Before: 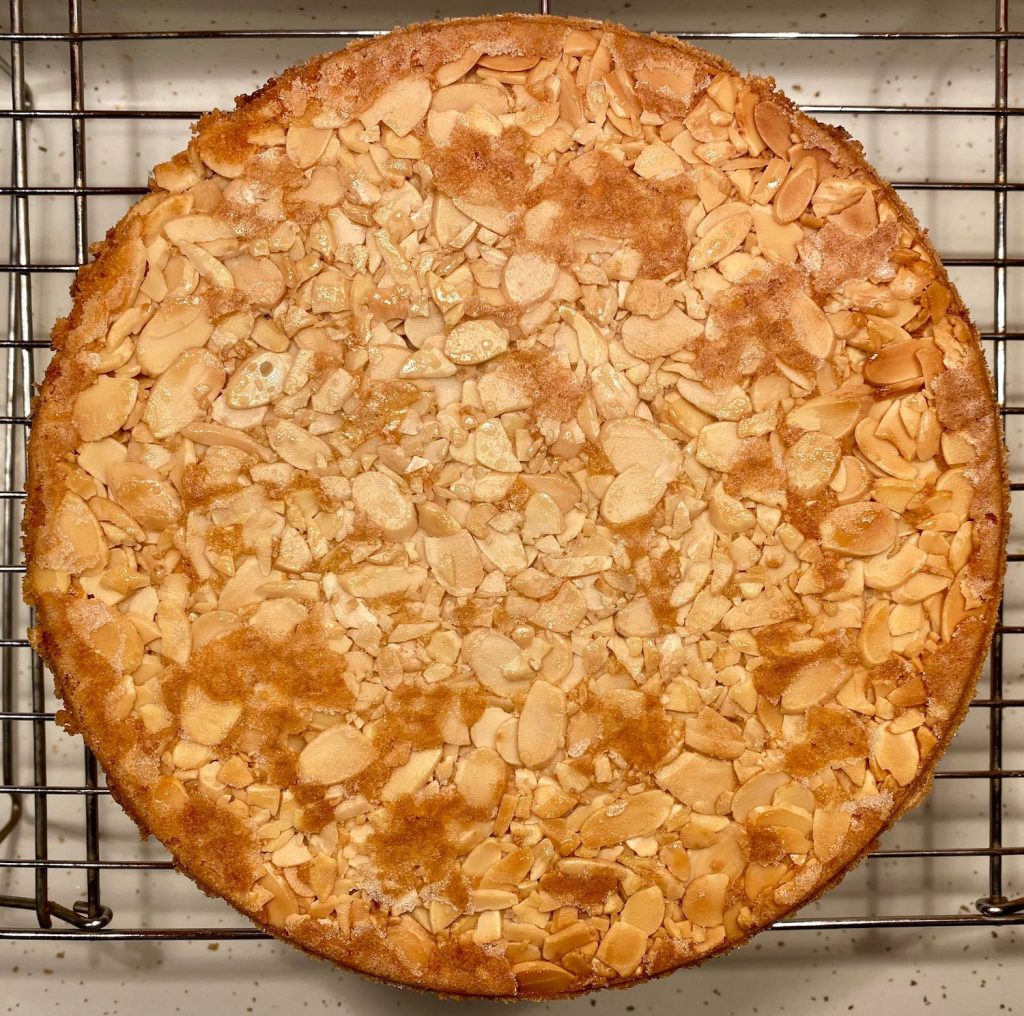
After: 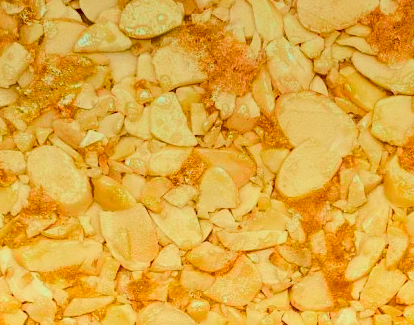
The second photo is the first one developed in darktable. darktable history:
white balance: red 0.925, blue 1.046
velvia: strength 9.25%
tone curve: curves: ch0 [(0, 0.022) (0.114, 0.083) (0.281, 0.315) (0.447, 0.557) (0.588, 0.711) (0.786, 0.839) (0.999, 0.949)]; ch1 [(0, 0) (0.389, 0.352) (0.458, 0.433) (0.486, 0.474) (0.509, 0.505) (0.535, 0.53) (0.555, 0.557) (0.586, 0.622) (0.677, 0.724) (1, 1)]; ch2 [(0, 0) (0.369, 0.388) (0.449, 0.431) (0.501, 0.5) (0.528, 0.52) (0.561, 0.59) (0.697, 0.721) (1, 1)], color space Lab, independent channels, preserve colors none
exposure: exposure -0.04 EV, compensate highlight preservation false
crop: left 31.751%, top 32.172%, right 27.8%, bottom 35.83%
graduated density: on, module defaults
color balance rgb: perceptual saturation grading › global saturation 20%, perceptual saturation grading › highlights -25%, perceptual saturation grading › shadows 25%, global vibrance 50%
